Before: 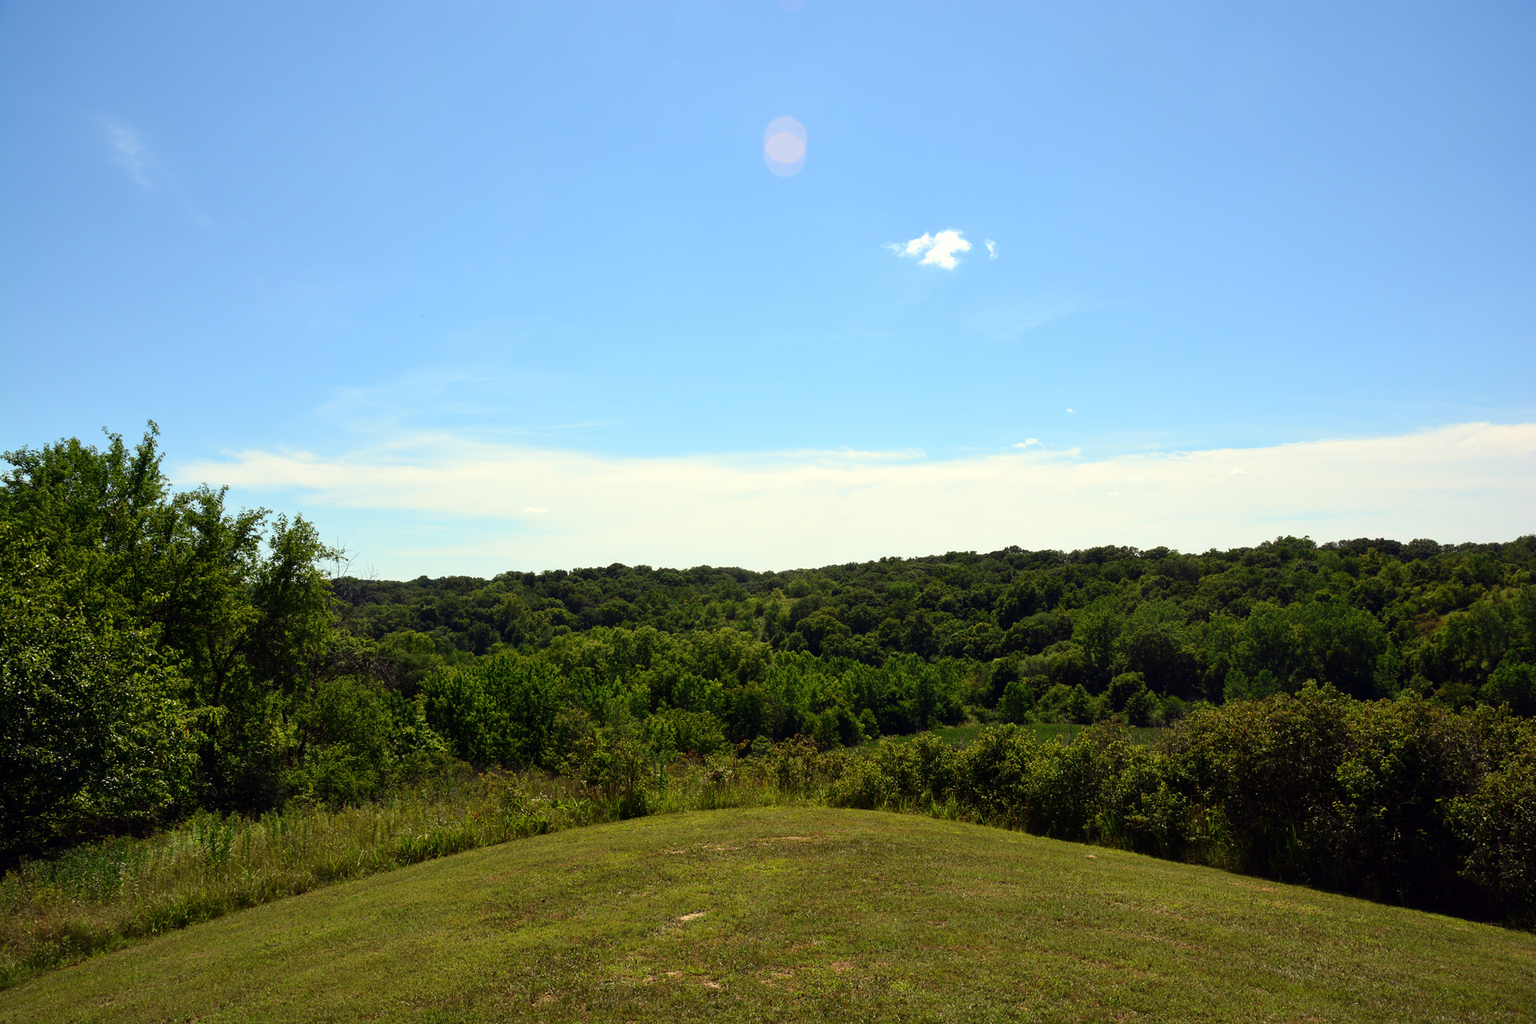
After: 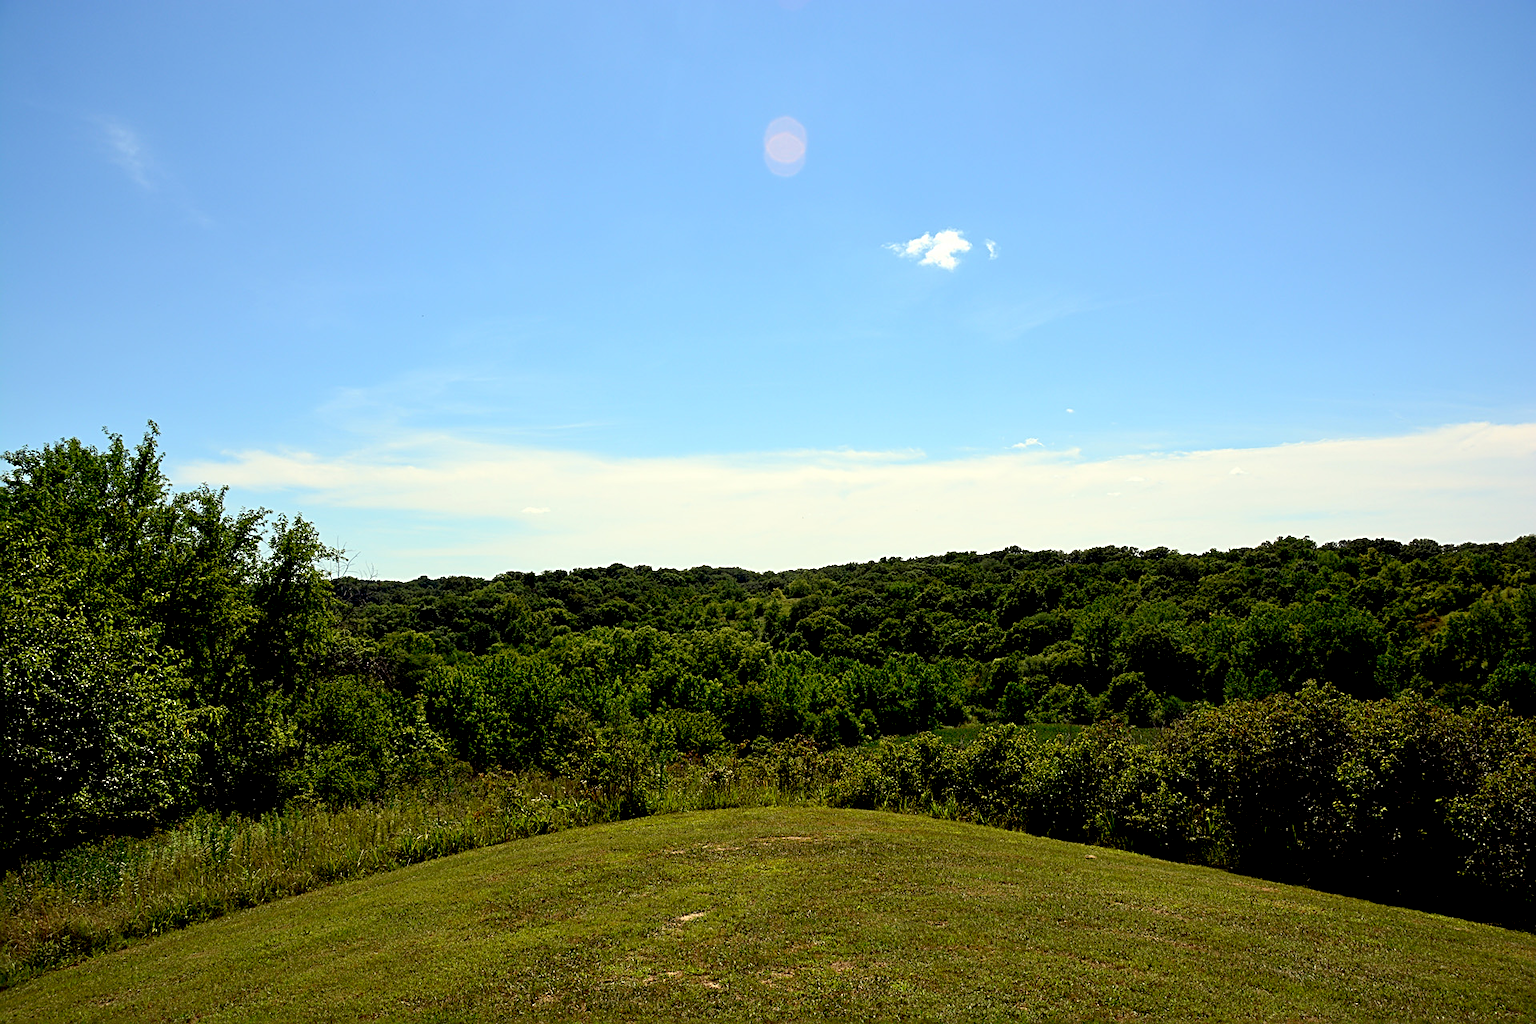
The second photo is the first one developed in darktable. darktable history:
exposure: black level correction 0.012, compensate highlight preservation false
sharpen: radius 2.531, amount 0.628
